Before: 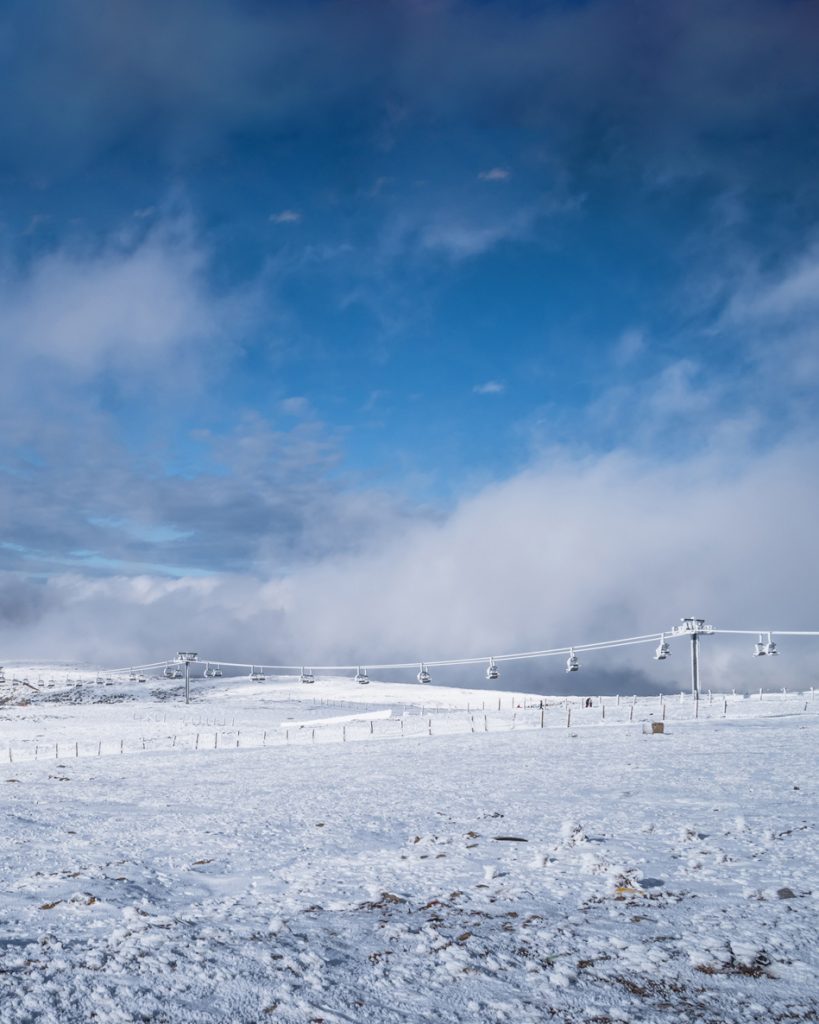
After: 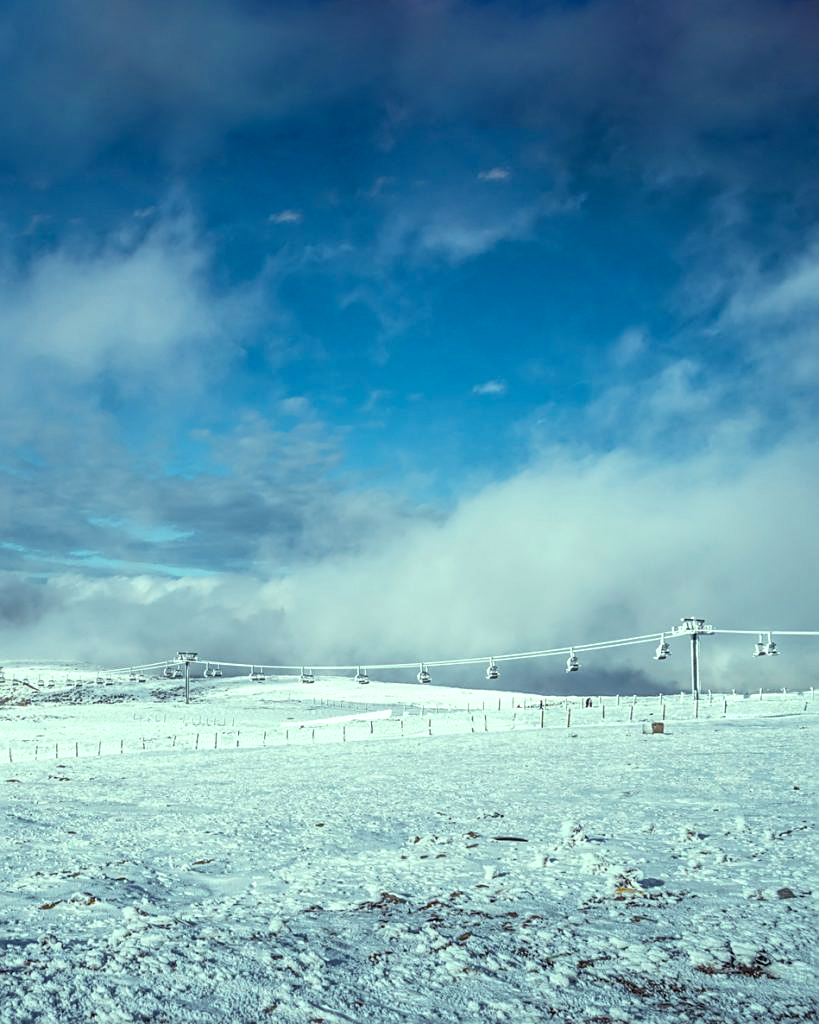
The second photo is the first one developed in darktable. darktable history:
sharpen: on, module defaults
local contrast: on, module defaults
color balance rgb: highlights gain › luminance 15.252%, highlights gain › chroma 6.98%, highlights gain › hue 126.64°, perceptual saturation grading › global saturation 0.801%, global vibrance 14.365%
